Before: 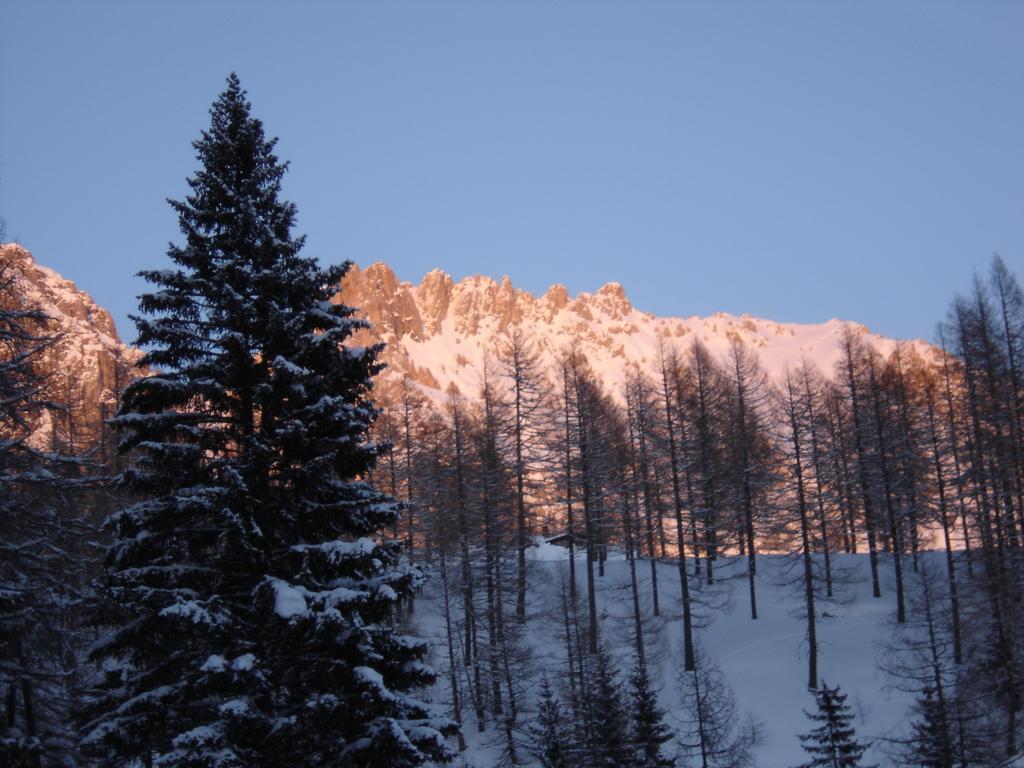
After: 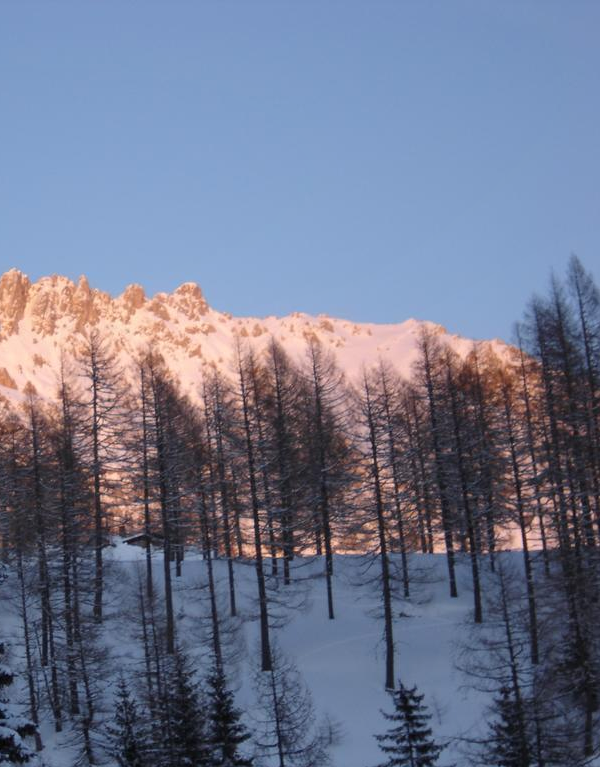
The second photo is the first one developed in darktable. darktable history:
shadows and highlights: shadows 37.27, highlights -28.18, soften with gaussian
crop: left 41.402%
